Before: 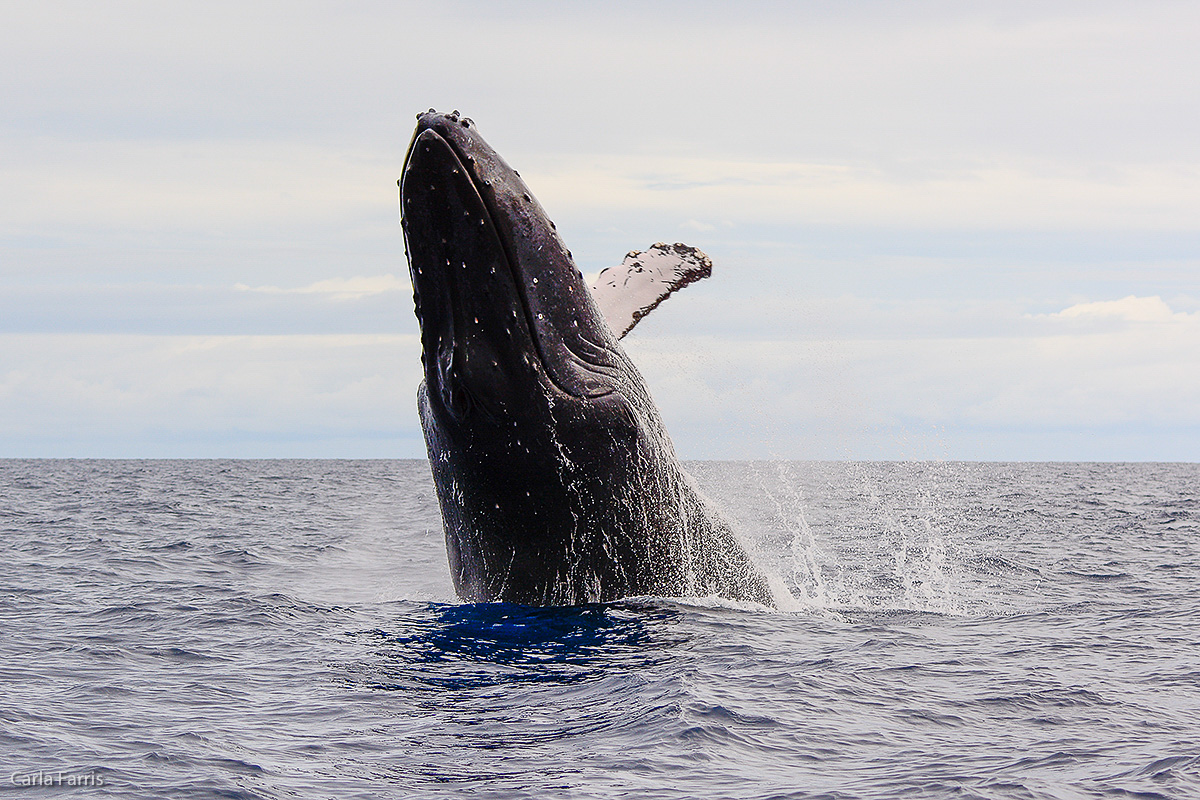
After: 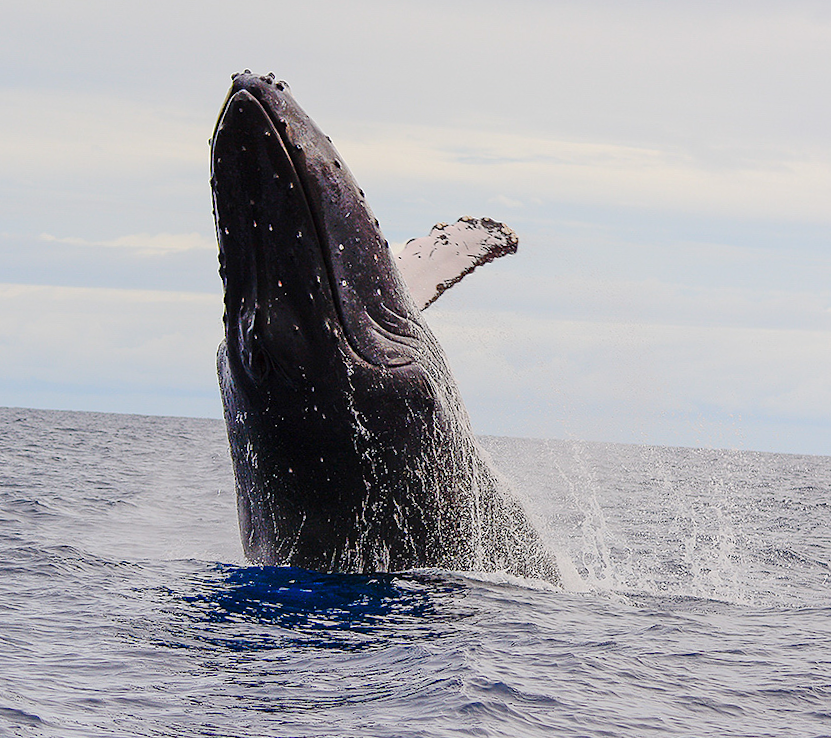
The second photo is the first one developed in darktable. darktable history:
crop and rotate: angle -3.21°, left 14.04%, top 0.029%, right 10.947%, bottom 0.017%
base curve: curves: ch0 [(0, 0) (0.235, 0.266) (0.503, 0.496) (0.786, 0.72) (1, 1)]
